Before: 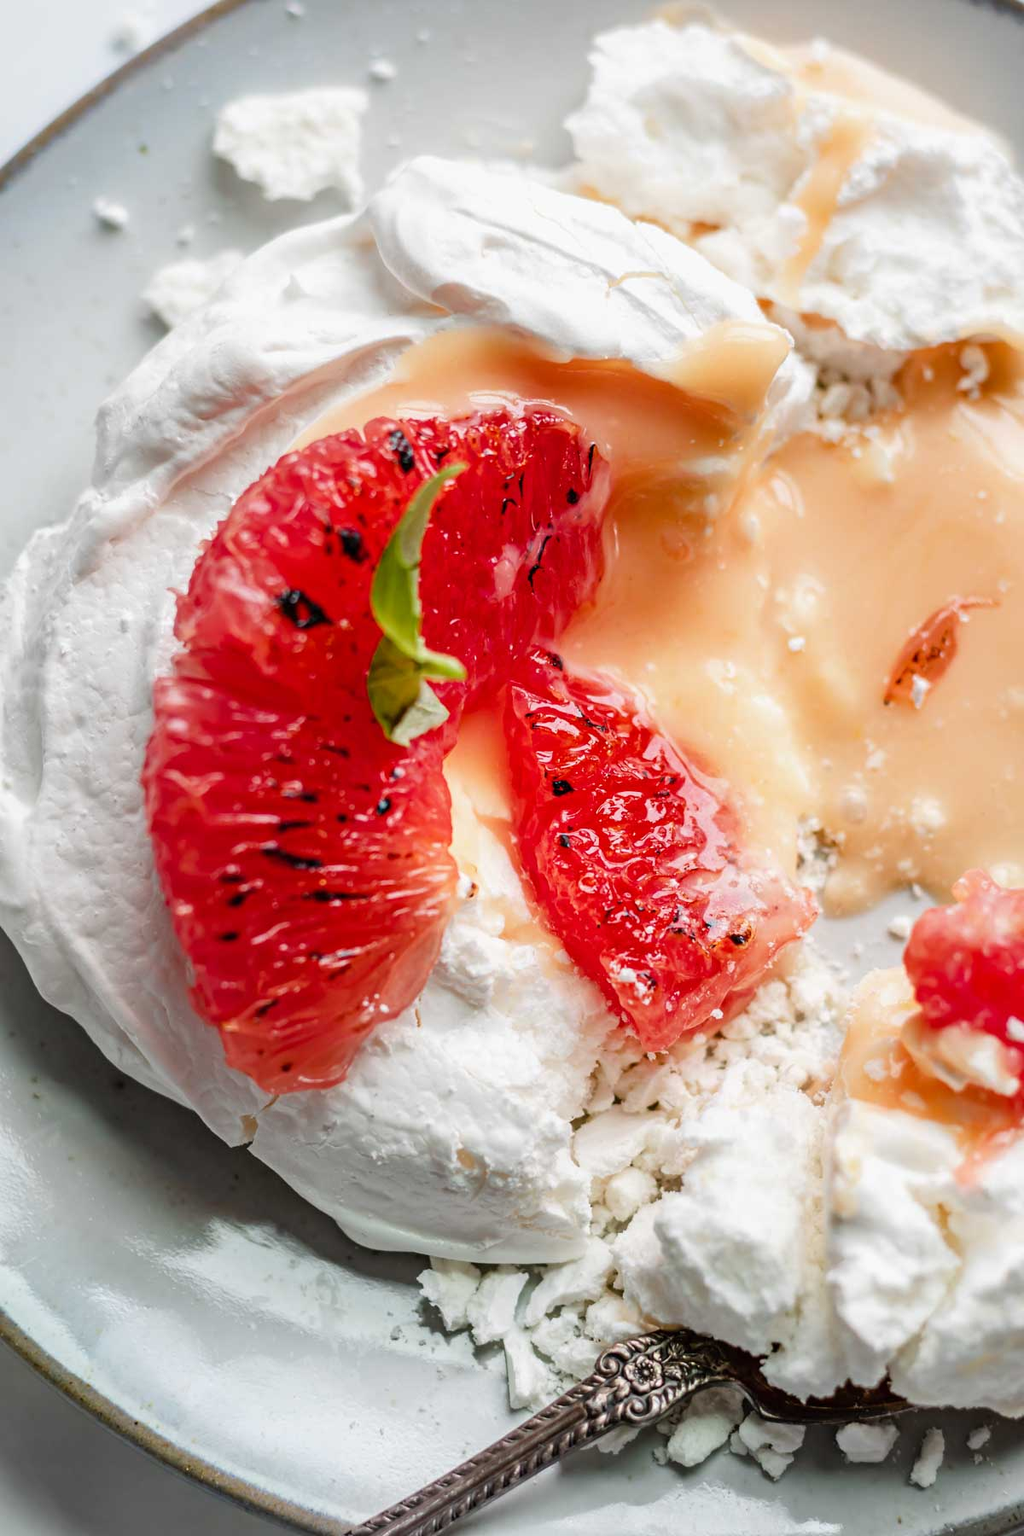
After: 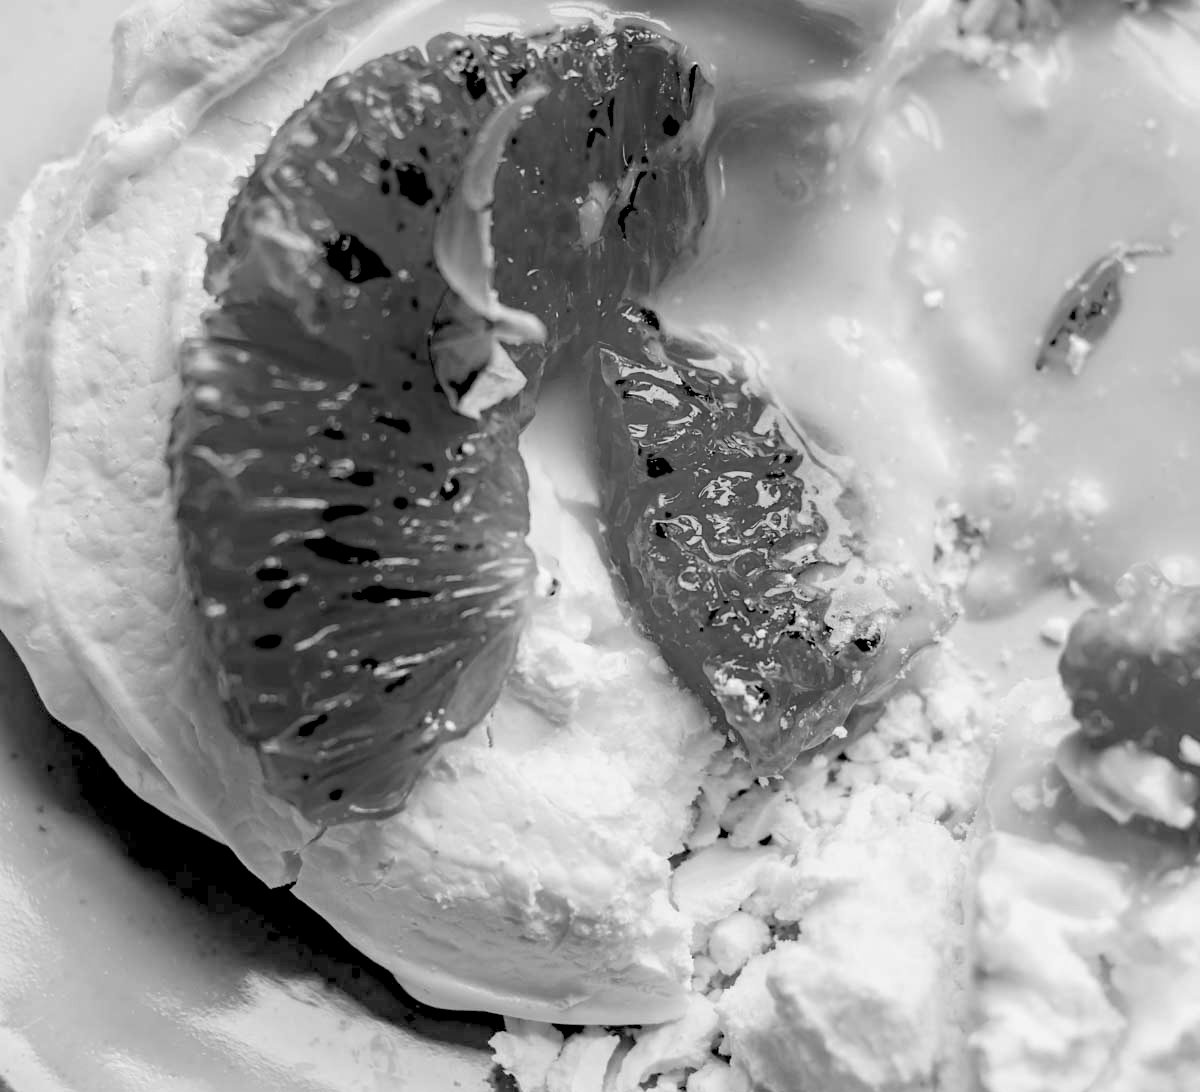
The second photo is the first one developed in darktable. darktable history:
crop and rotate: top 25.357%, bottom 13.942%
levels: levels [0.116, 0.574, 1]
white balance: red 0.766, blue 1.537
monochrome: on, module defaults
rgb levels: levels [[0.027, 0.429, 0.996], [0, 0.5, 1], [0, 0.5, 1]]
